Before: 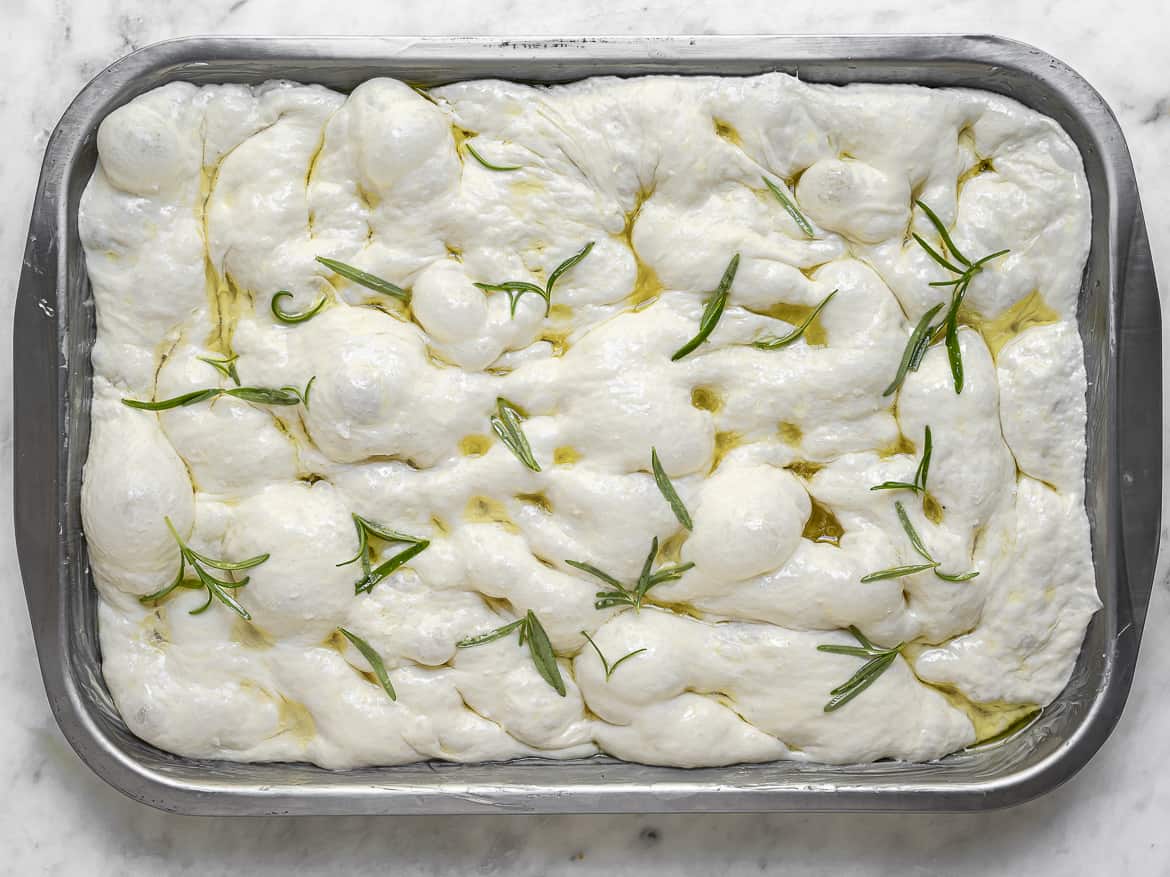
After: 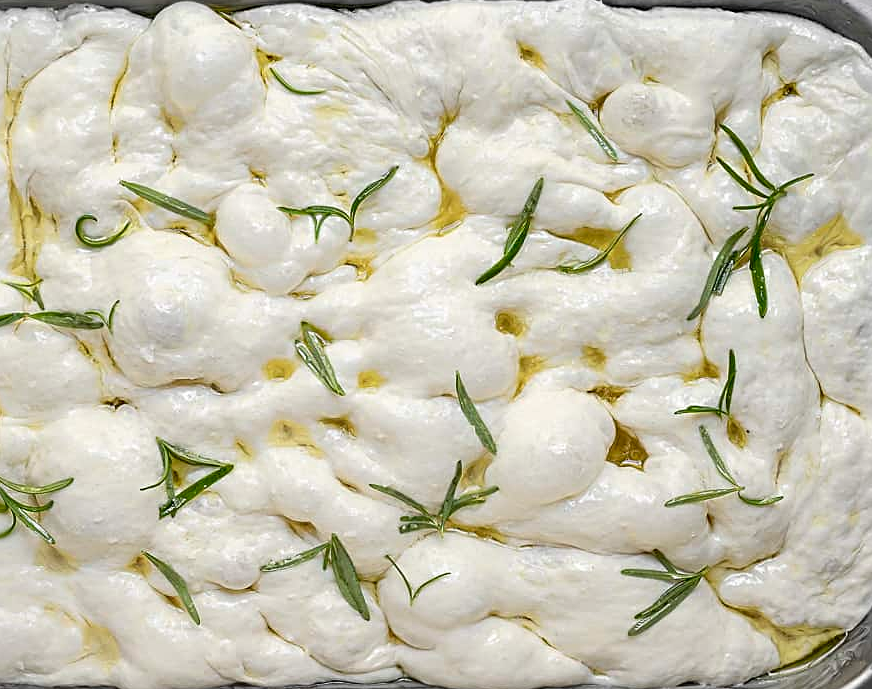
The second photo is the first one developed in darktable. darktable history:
crop: left 16.809%, top 8.746%, right 8.627%, bottom 12.623%
sharpen: on, module defaults
contrast brightness saturation: saturation -0.062
